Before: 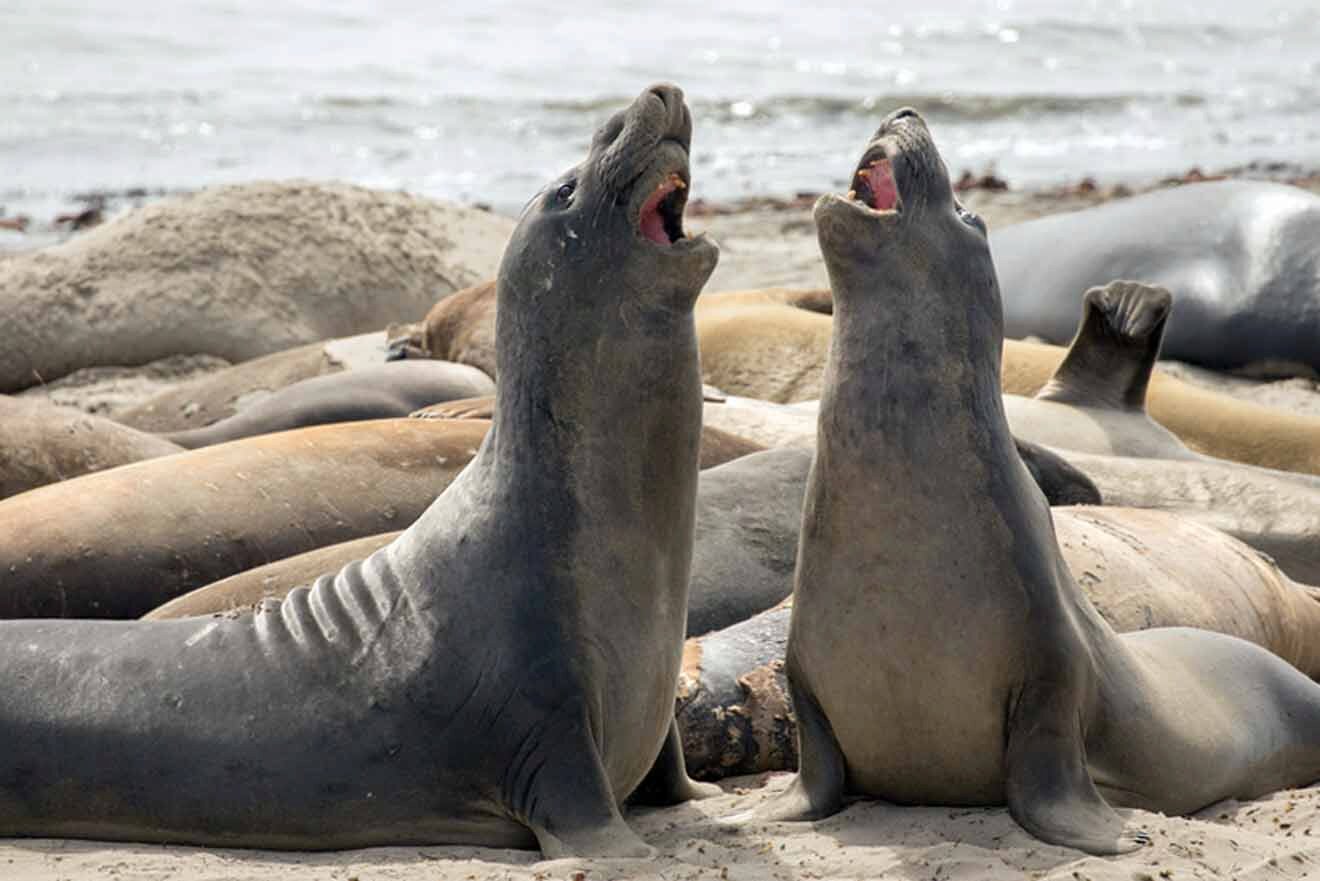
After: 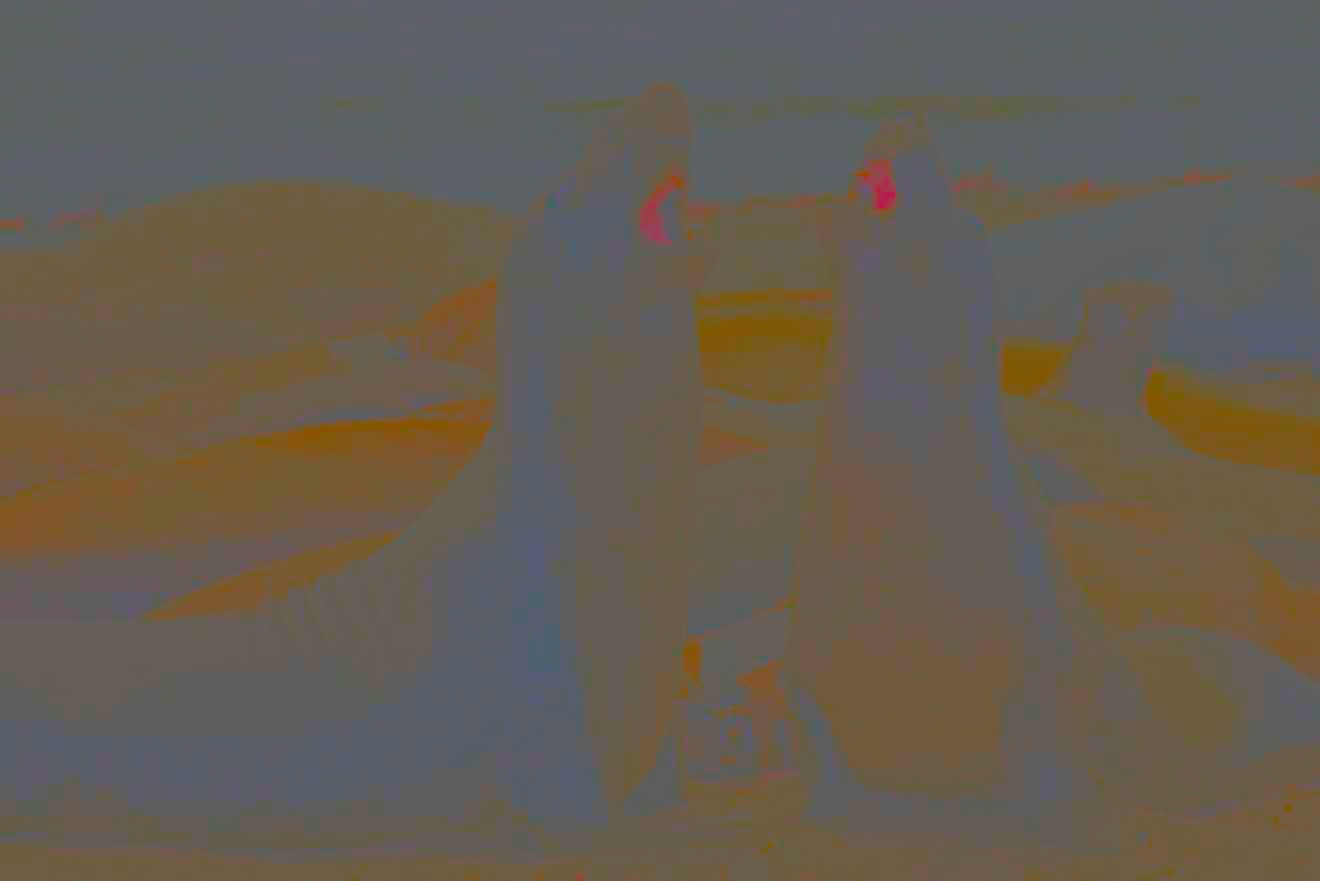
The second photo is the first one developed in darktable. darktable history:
contrast brightness saturation: contrast -0.982, brightness -0.156, saturation 0.766
